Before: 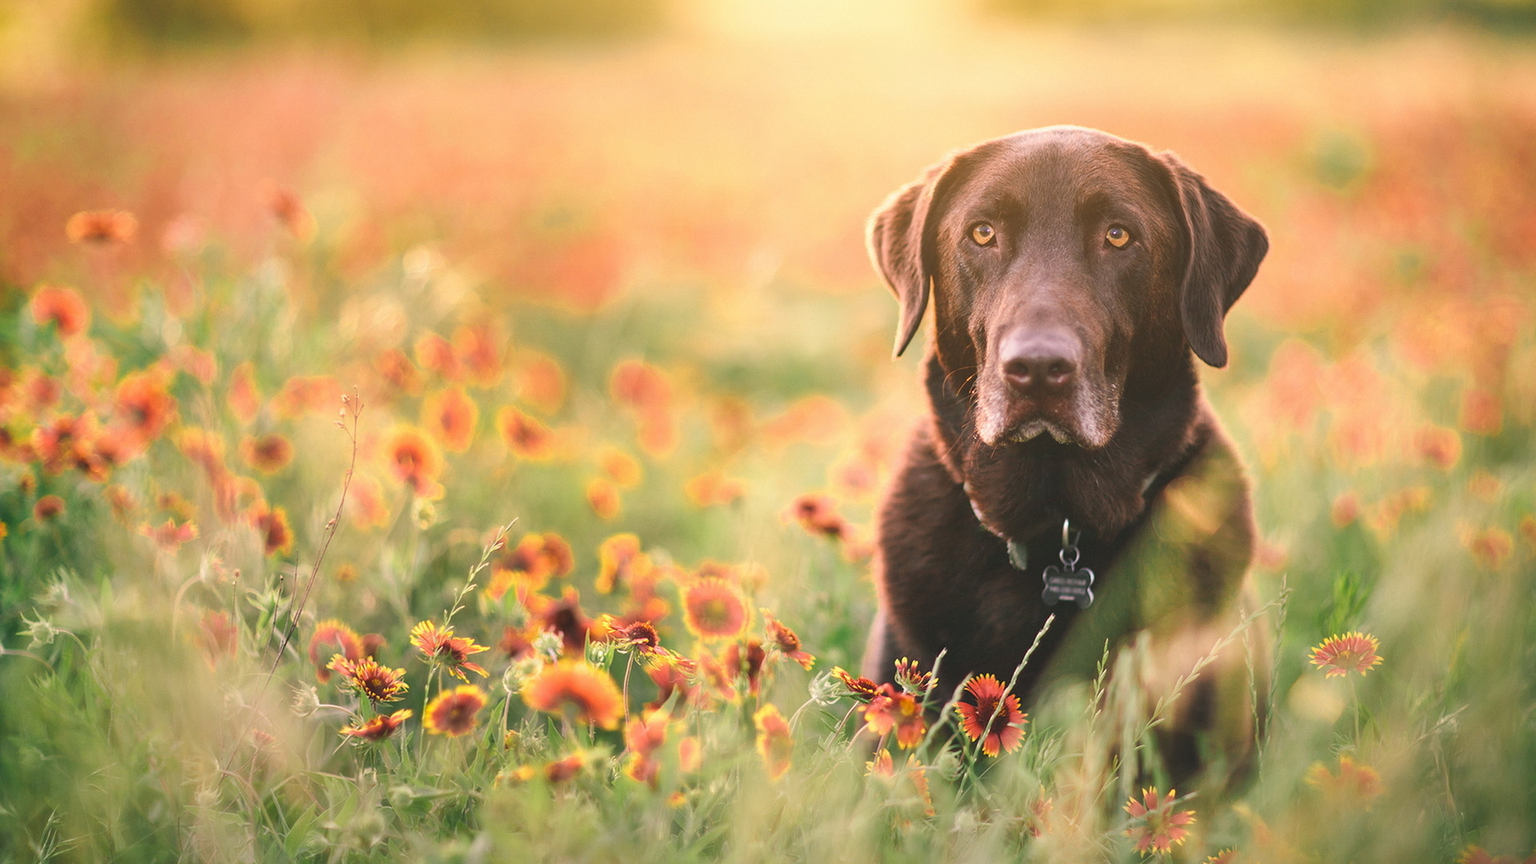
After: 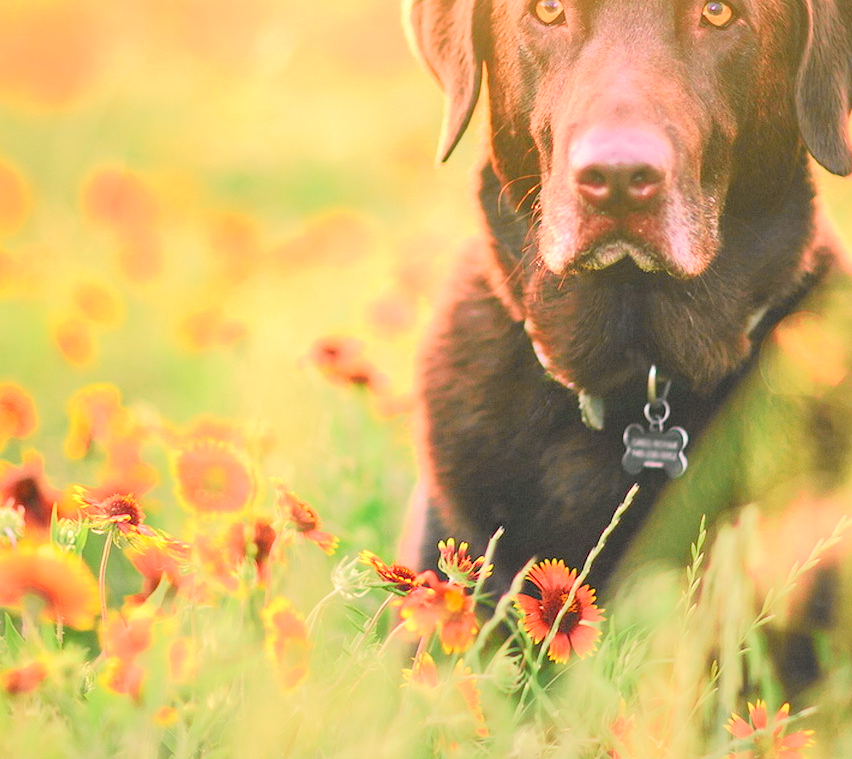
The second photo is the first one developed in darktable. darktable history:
tone curve: curves: ch0 [(0, 0.019) (0.066, 0.054) (0.184, 0.184) (0.369, 0.417) (0.501, 0.586) (0.617, 0.71) (0.743, 0.787) (0.997, 0.997)]; ch1 [(0, 0) (0.187, 0.156) (0.388, 0.372) (0.437, 0.428) (0.474, 0.472) (0.499, 0.5) (0.521, 0.514) (0.548, 0.567) (0.6, 0.629) (0.82, 0.831) (1, 1)]; ch2 [(0, 0) (0.234, 0.227) (0.352, 0.372) (0.459, 0.484) (0.5, 0.505) (0.518, 0.516) (0.529, 0.541) (0.56, 0.594) (0.607, 0.644) (0.74, 0.771) (0.858, 0.873) (0.999, 0.994)], color space Lab, independent channels, preserve colors none
crop: left 35.432%, top 26.233%, right 20.145%, bottom 3.432%
levels: levels [0.072, 0.414, 0.976]
